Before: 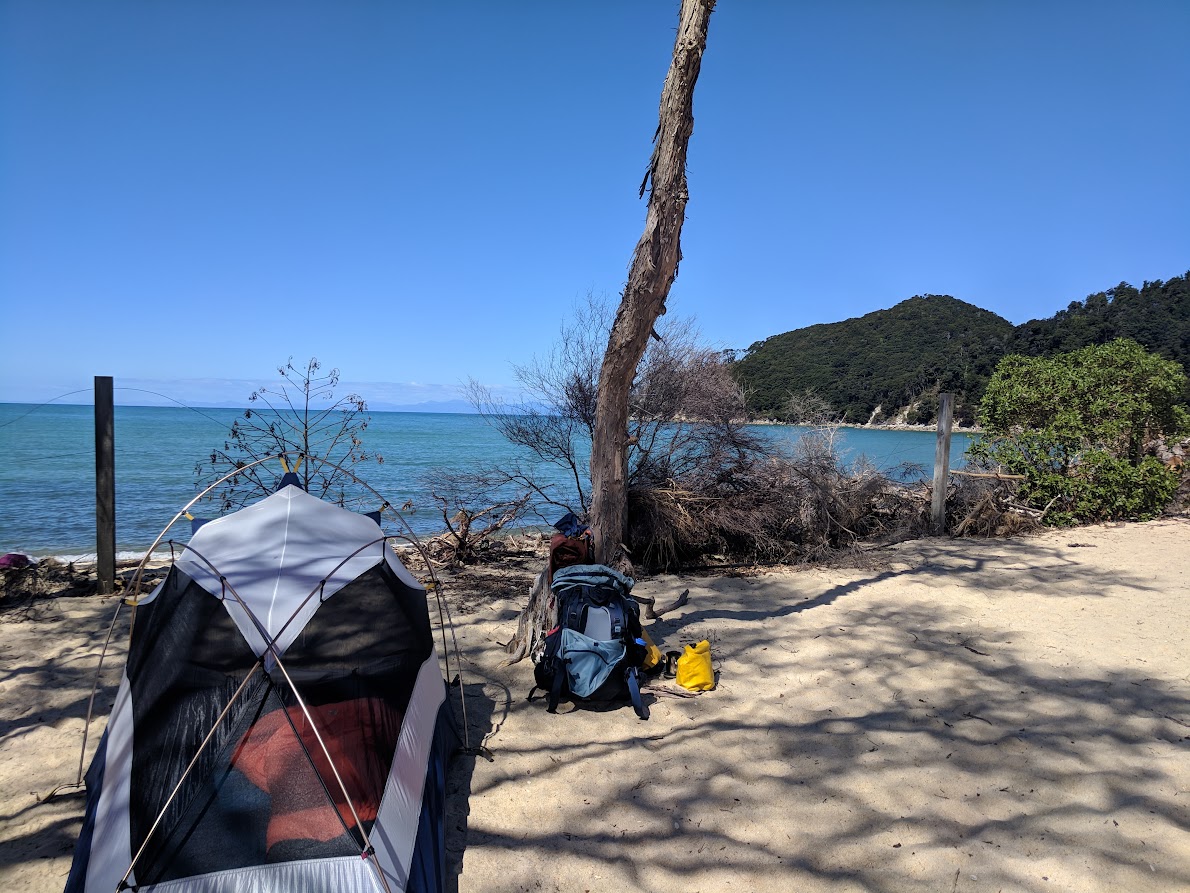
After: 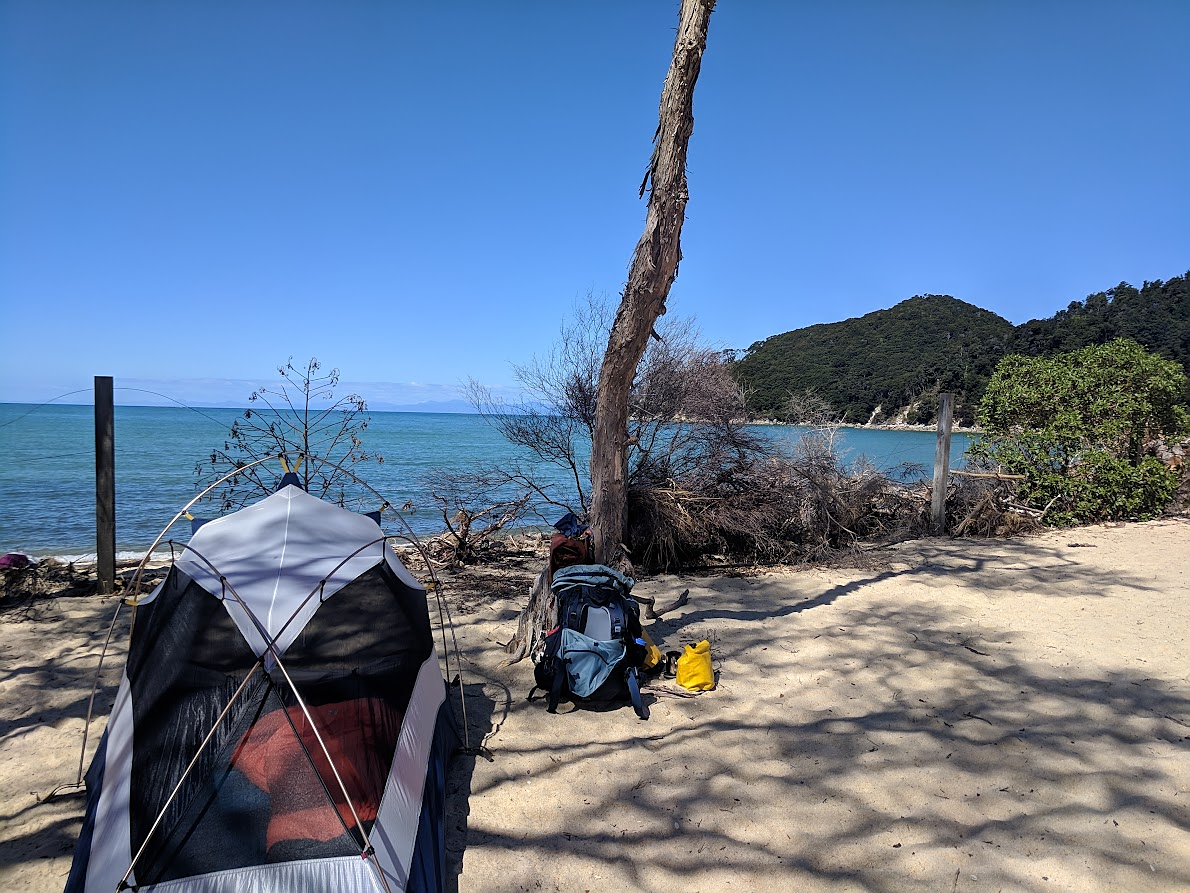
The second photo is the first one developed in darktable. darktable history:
sharpen: radius 1.038
